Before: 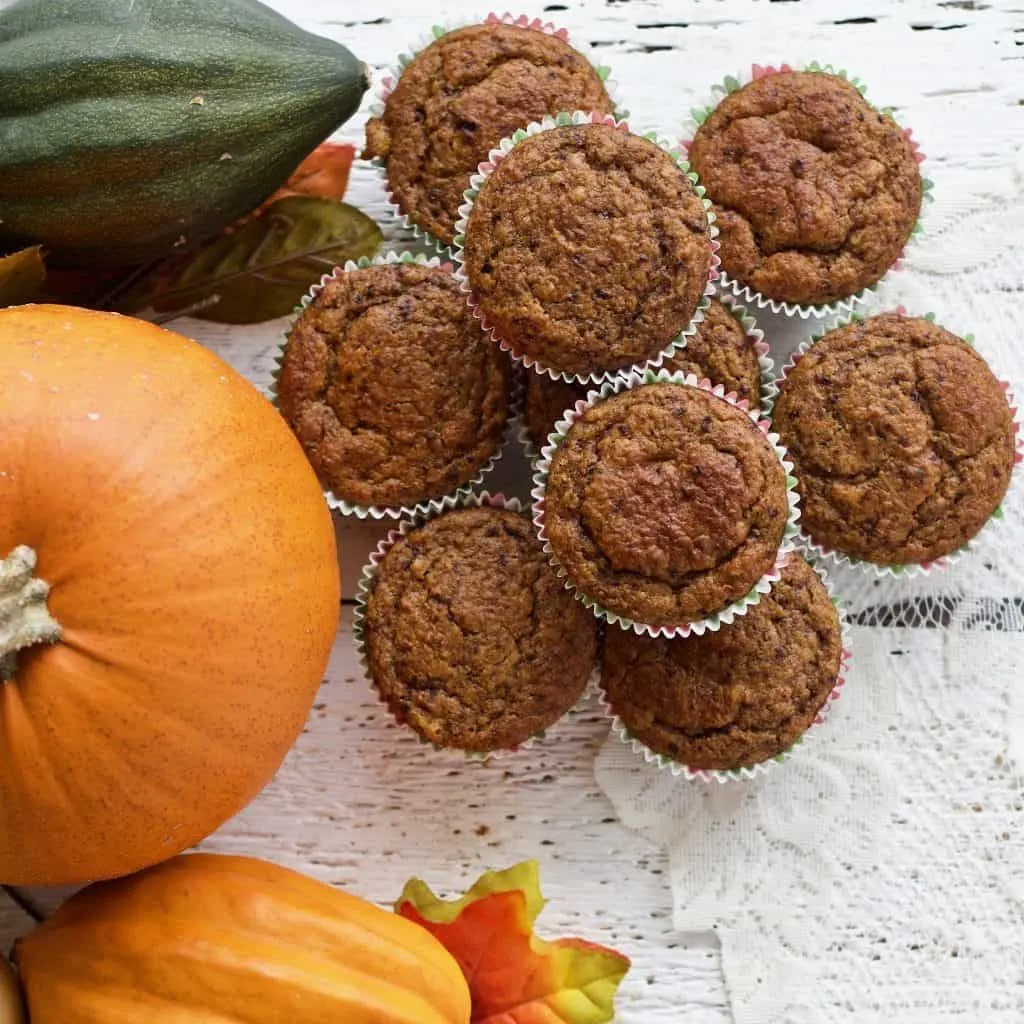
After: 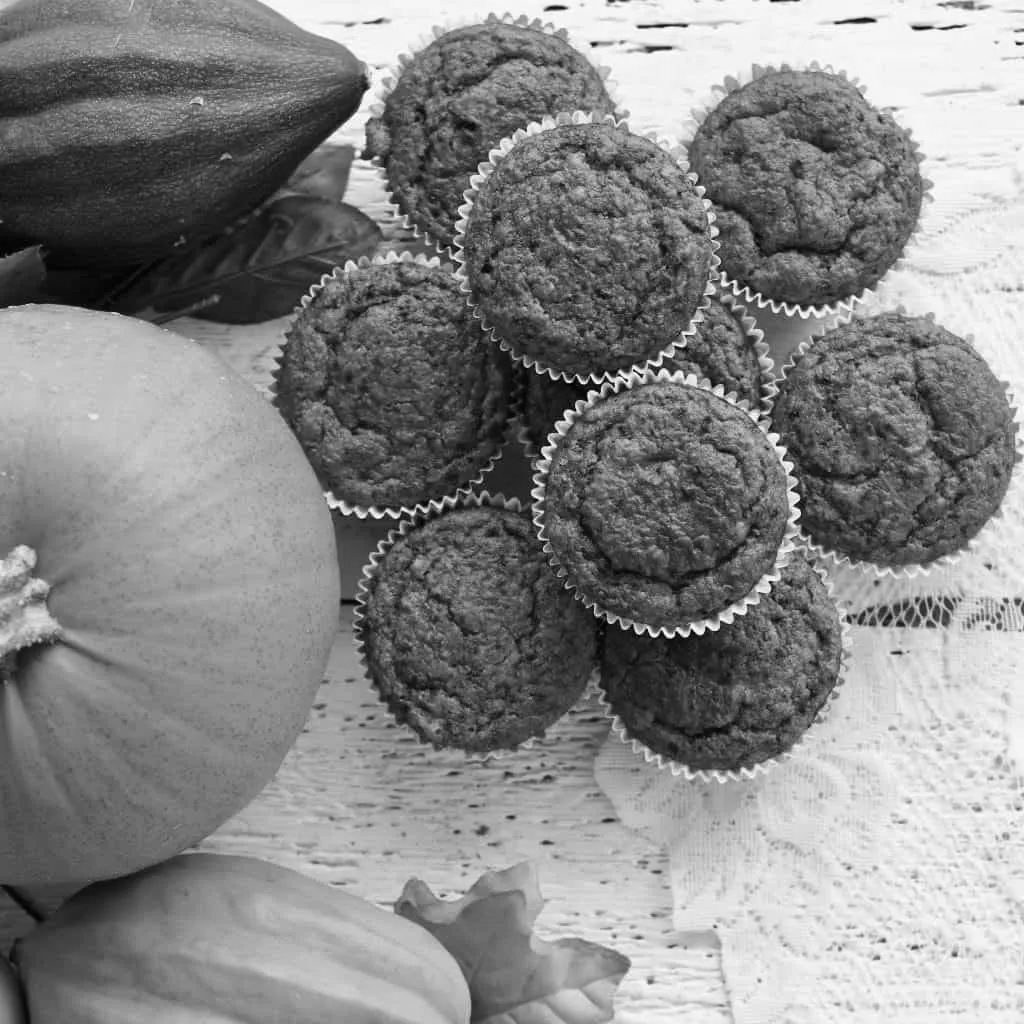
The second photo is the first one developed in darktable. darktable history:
color zones: curves: ch1 [(0, 0.679) (0.143, 0.647) (0.286, 0.261) (0.378, -0.011) (0.571, 0.396) (0.714, 0.399) (0.857, 0.406) (1, 0.679)]
monochrome: on, module defaults
